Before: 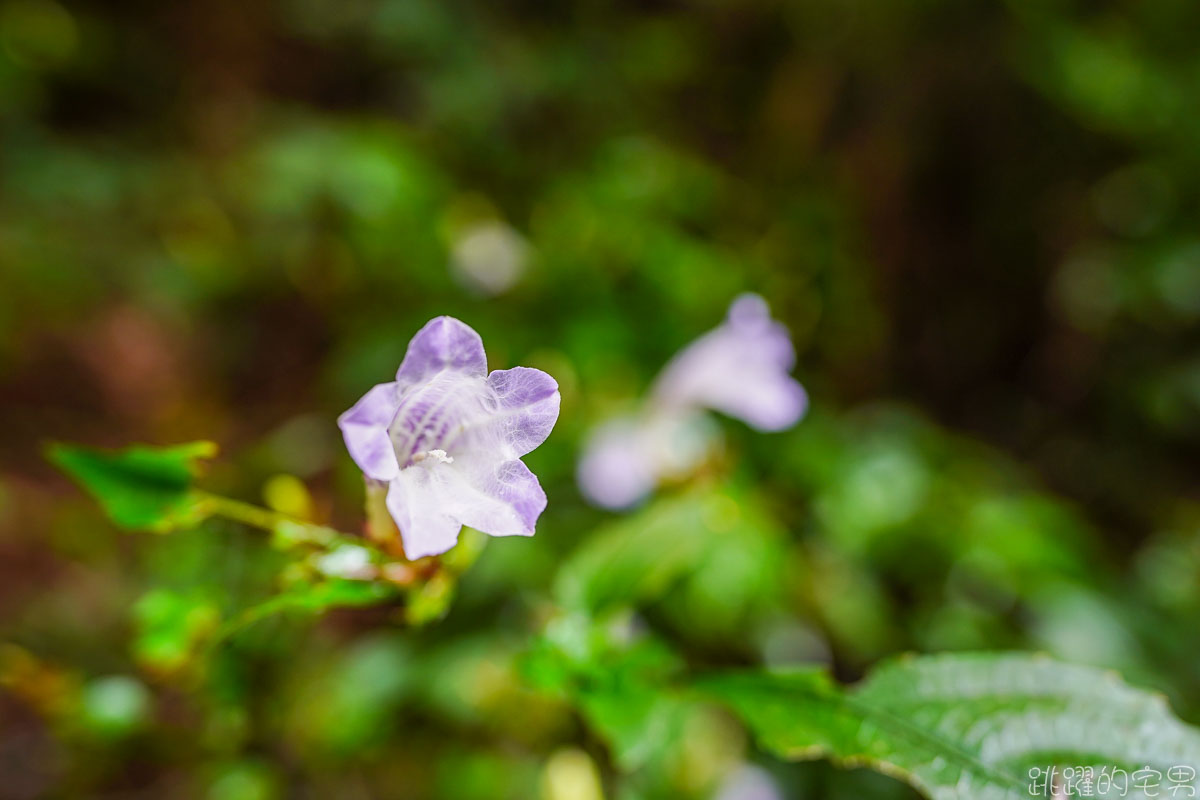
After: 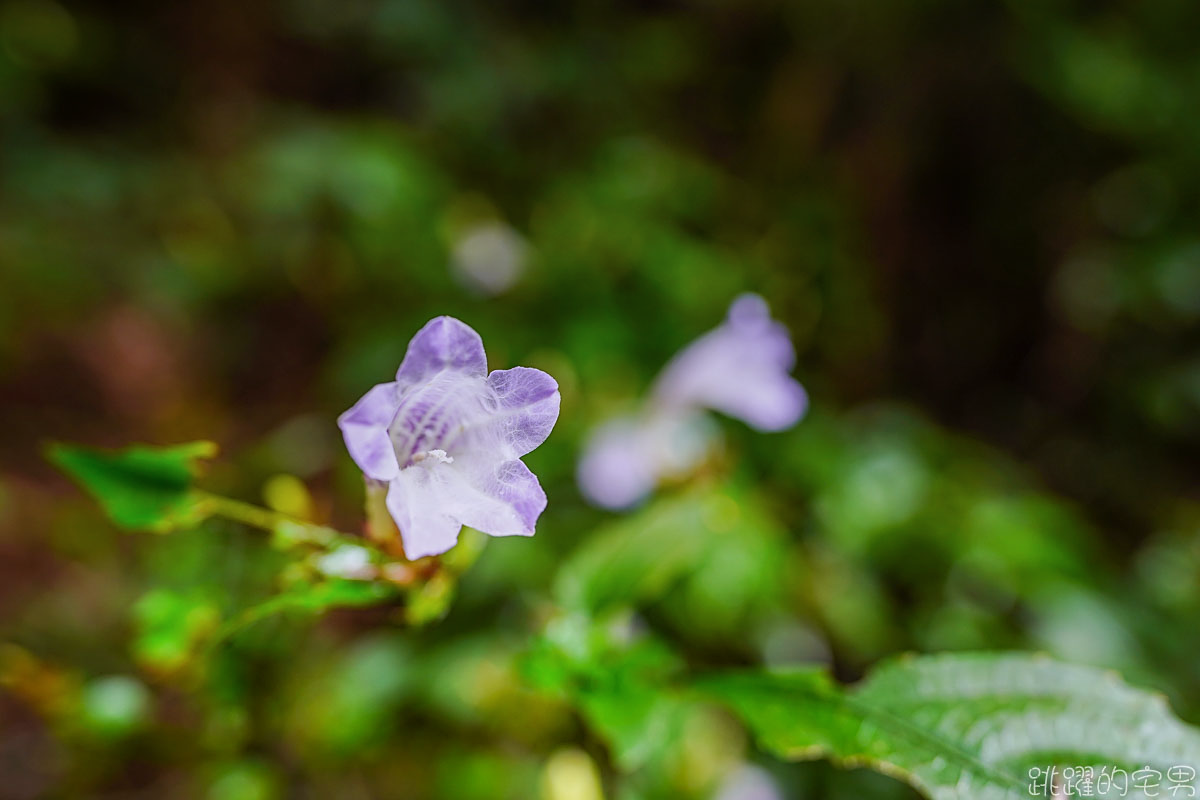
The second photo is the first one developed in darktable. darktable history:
sharpen: amount 0.2
graduated density: hue 238.83°, saturation 50%
